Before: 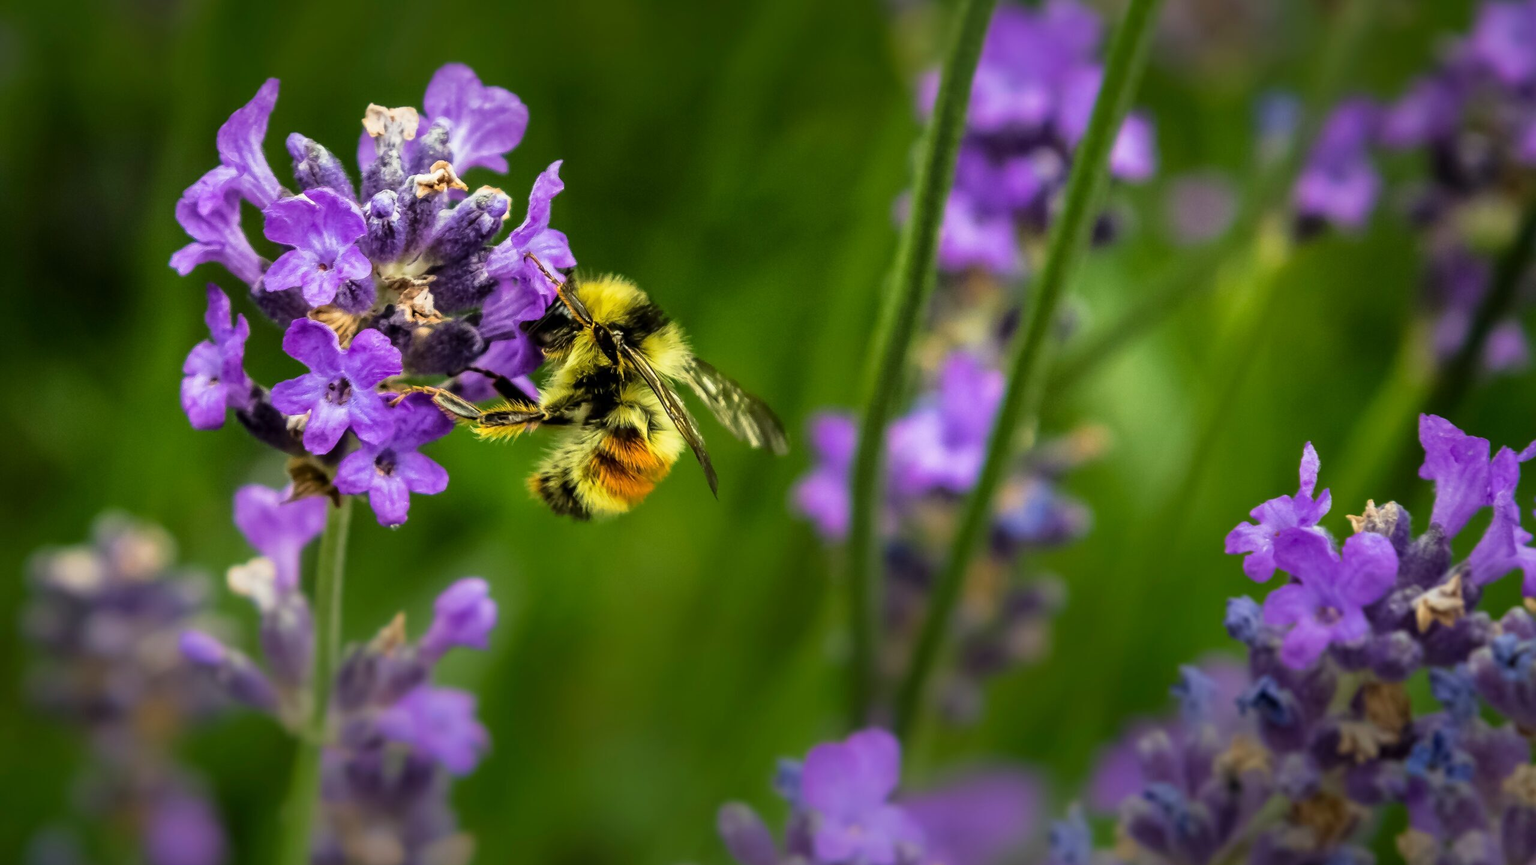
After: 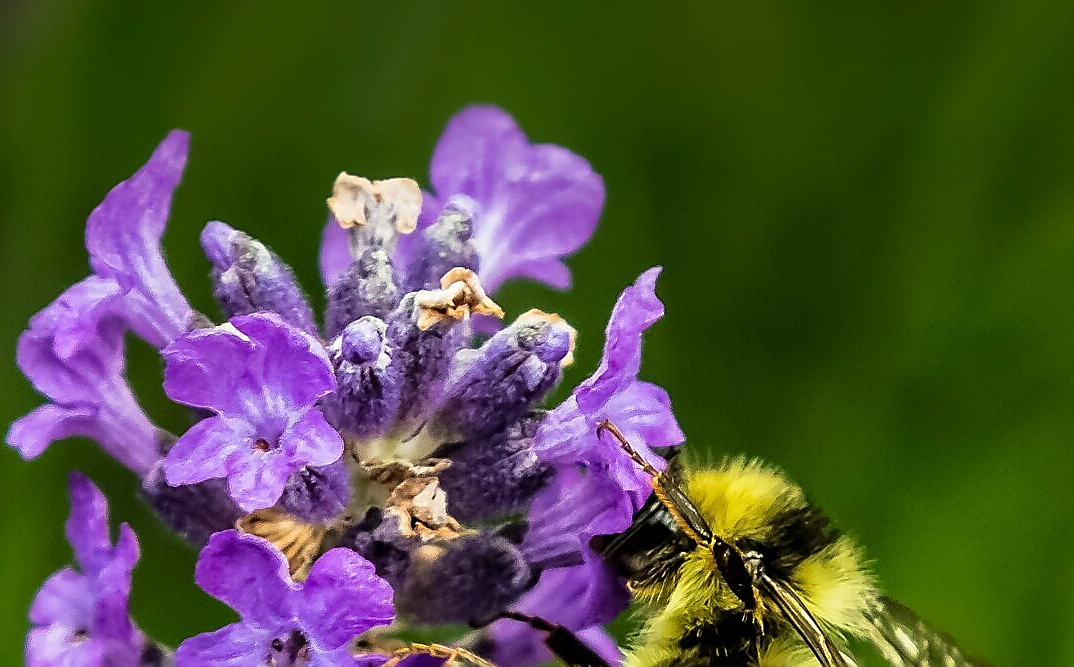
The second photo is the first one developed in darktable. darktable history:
sharpen: radius 1.4, amount 1.25, threshold 0.7
crop and rotate: left 10.817%, top 0.062%, right 47.194%, bottom 53.626%
